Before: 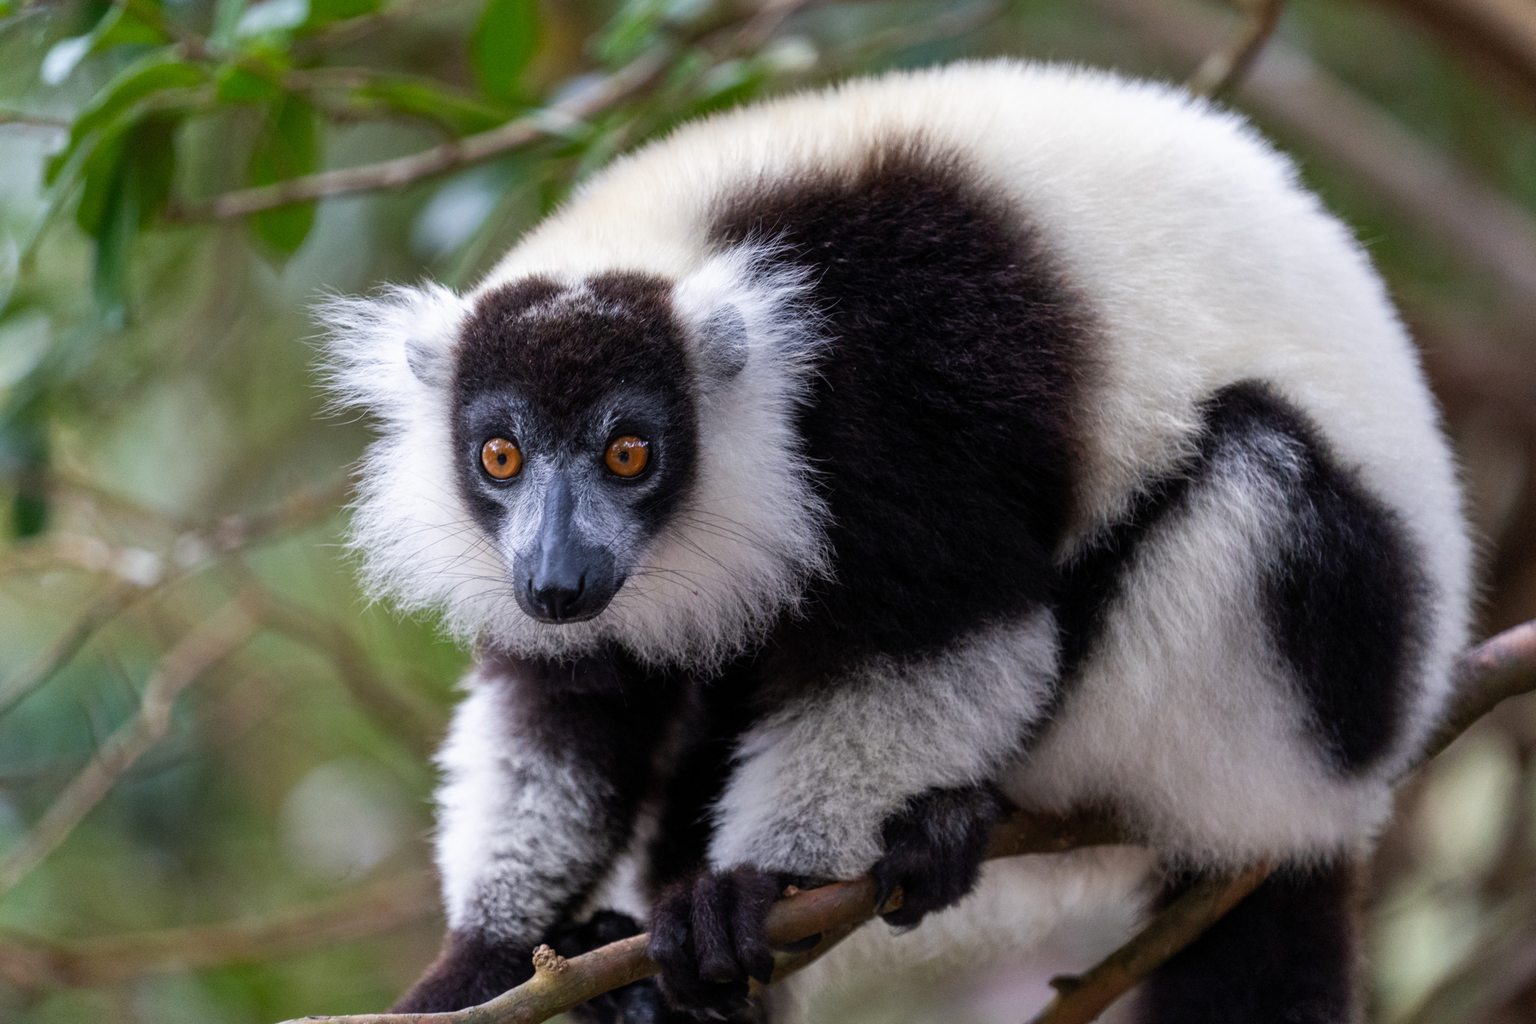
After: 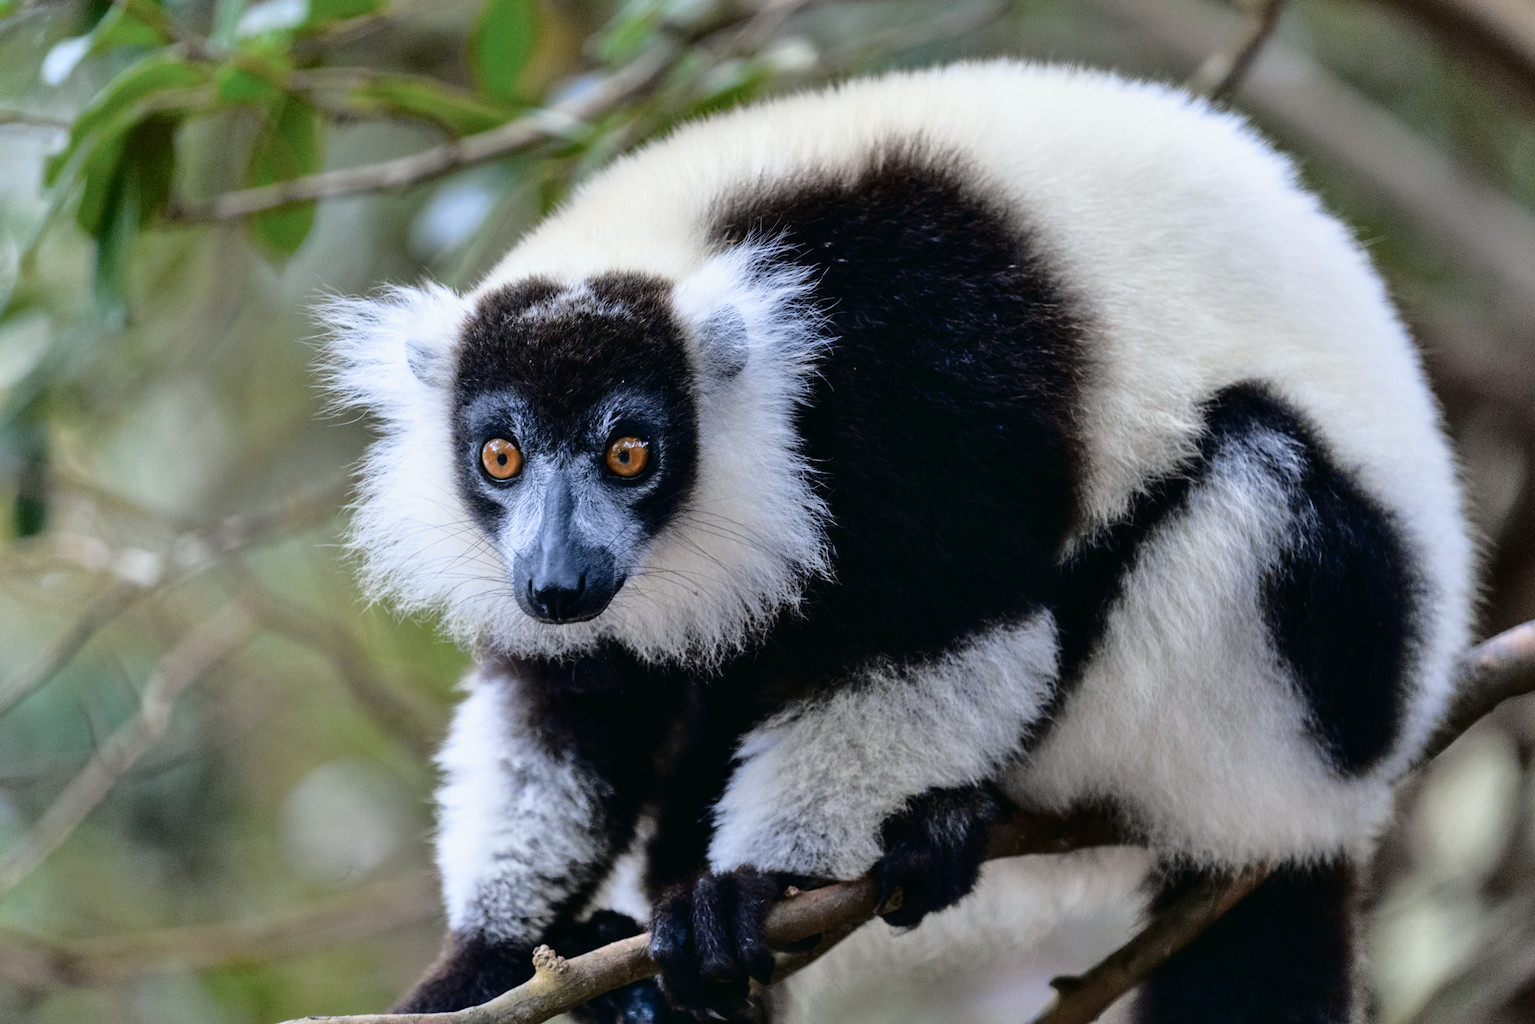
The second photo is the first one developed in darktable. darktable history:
tone curve: curves: ch0 [(0.014, 0.013) (0.088, 0.043) (0.208, 0.176) (0.257, 0.267) (0.406, 0.483) (0.489, 0.556) (0.667, 0.73) (0.793, 0.851) (0.994, 0.974)]; ch1 [(0, 0) (0.161, 0.092) (0.35, 0.33) (0.392, 0.392) (0.457, 0.467) (0.505, 0.497) (0.537, 0.518) (0.553, 0.53) (0.58, 0.567) (0.739, 0.697) (1, 1)]; ch2 [(0, 0) (0.346, 0.362) (0.448, 0.419) (0.502, 0.499) (0.533, 0.517) (0.556, 0.533) (0.629, 0.619) (0.717, 0.678) (1, 1)], color space Lab, independent channels, preserve colors none
shadows and highlights: soften with gaussian
